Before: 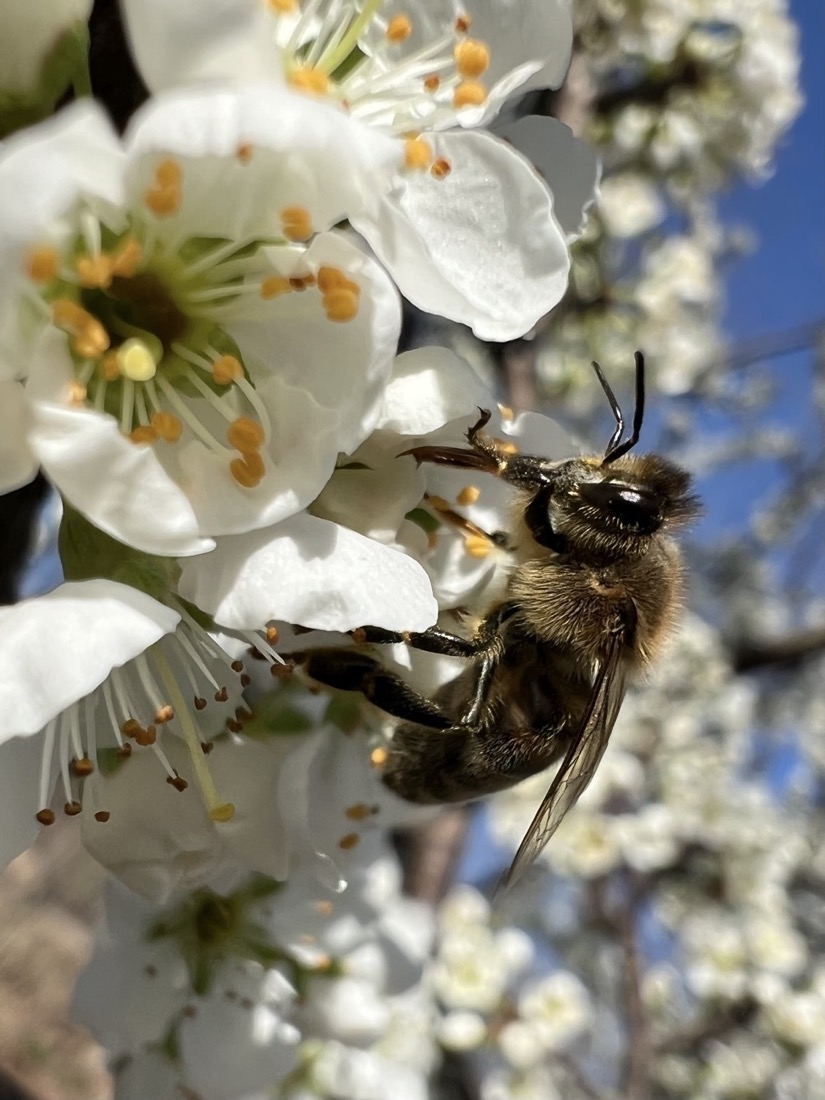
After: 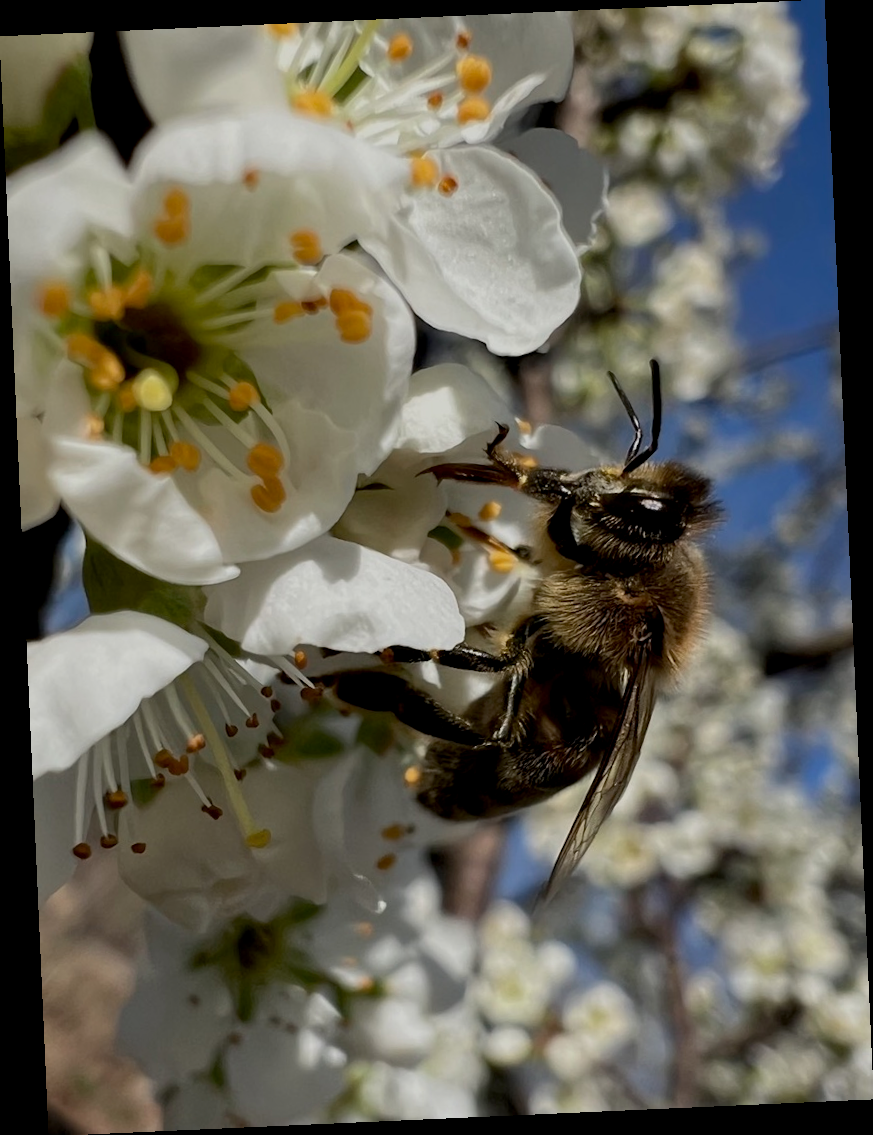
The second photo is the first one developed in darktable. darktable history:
rotate and perspective: rotation -2.56°, automatic cropping off
exposure: black level correction 0.009, exposure -0.637 EV, compensate highlight preservation false
